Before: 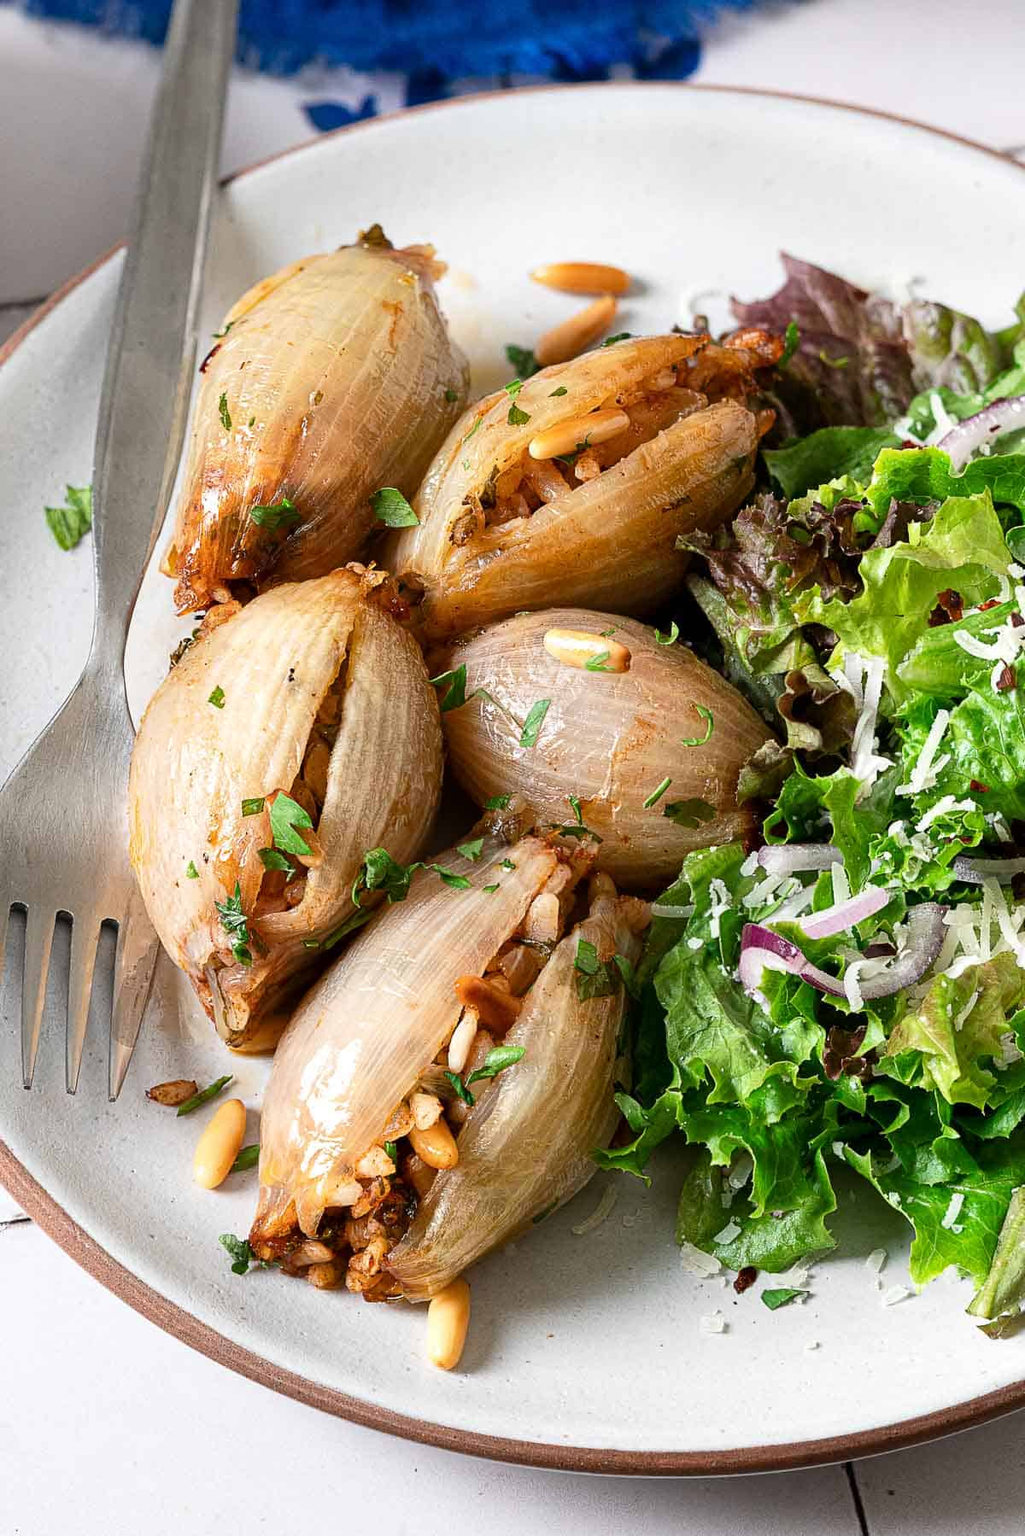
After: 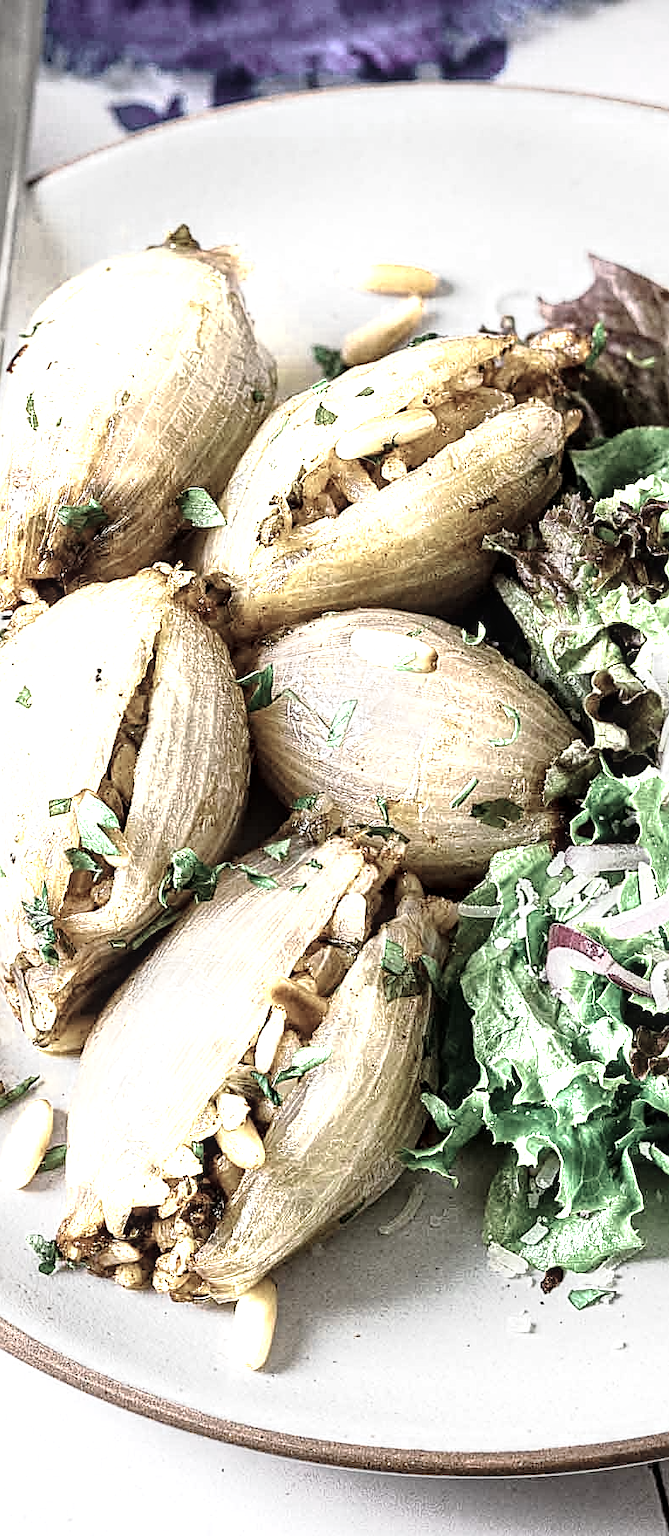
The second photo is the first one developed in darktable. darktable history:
color zones: curves: ch0 [(0.25, 0.667) (0.758, 0.368)]; ch1 [(0.215, 0.245) (0.761, 0.373)]; ch2 [(0.247, 0.554) (0.761, 0.436)]
exposure: exposure 0.506 EV, compensate highlight preservation false
local contrast: on, module defaults
contrast brightness saturation: contrast 0.046
sharpen: on, module defaults
crop and rotate: left 18.888%, right 15.746%
tone curve: curves: ch0 [(0, 0) (0.058, 0.037) (0.214, 0.183) (0.304, 0.288) (0.561, 0.554) (0.687, 0.677) (0.768, 0.768) (0.858, 0.861) (0.987, 0.945)]; ch1 [(0, 0) (0.172, 0.123) (0.312, 0.296) (0.432, 0.448) (0.471, 0.469) (0.502, 0.5) (0.521, 0.505) (0.565, 0.569) (0.663, 0.663) (0.703, 0.721) (0.857, 0.917) (1, 1)]; ch2 [(0, 0) (0.411, 0.424) (0.485, 0.497) (0.502, 0.5) (0.517, 0.511) (0.556, 0.562) (0.626, 0.594) (0.709, 0.661) (1, 1)], preserve colors none
